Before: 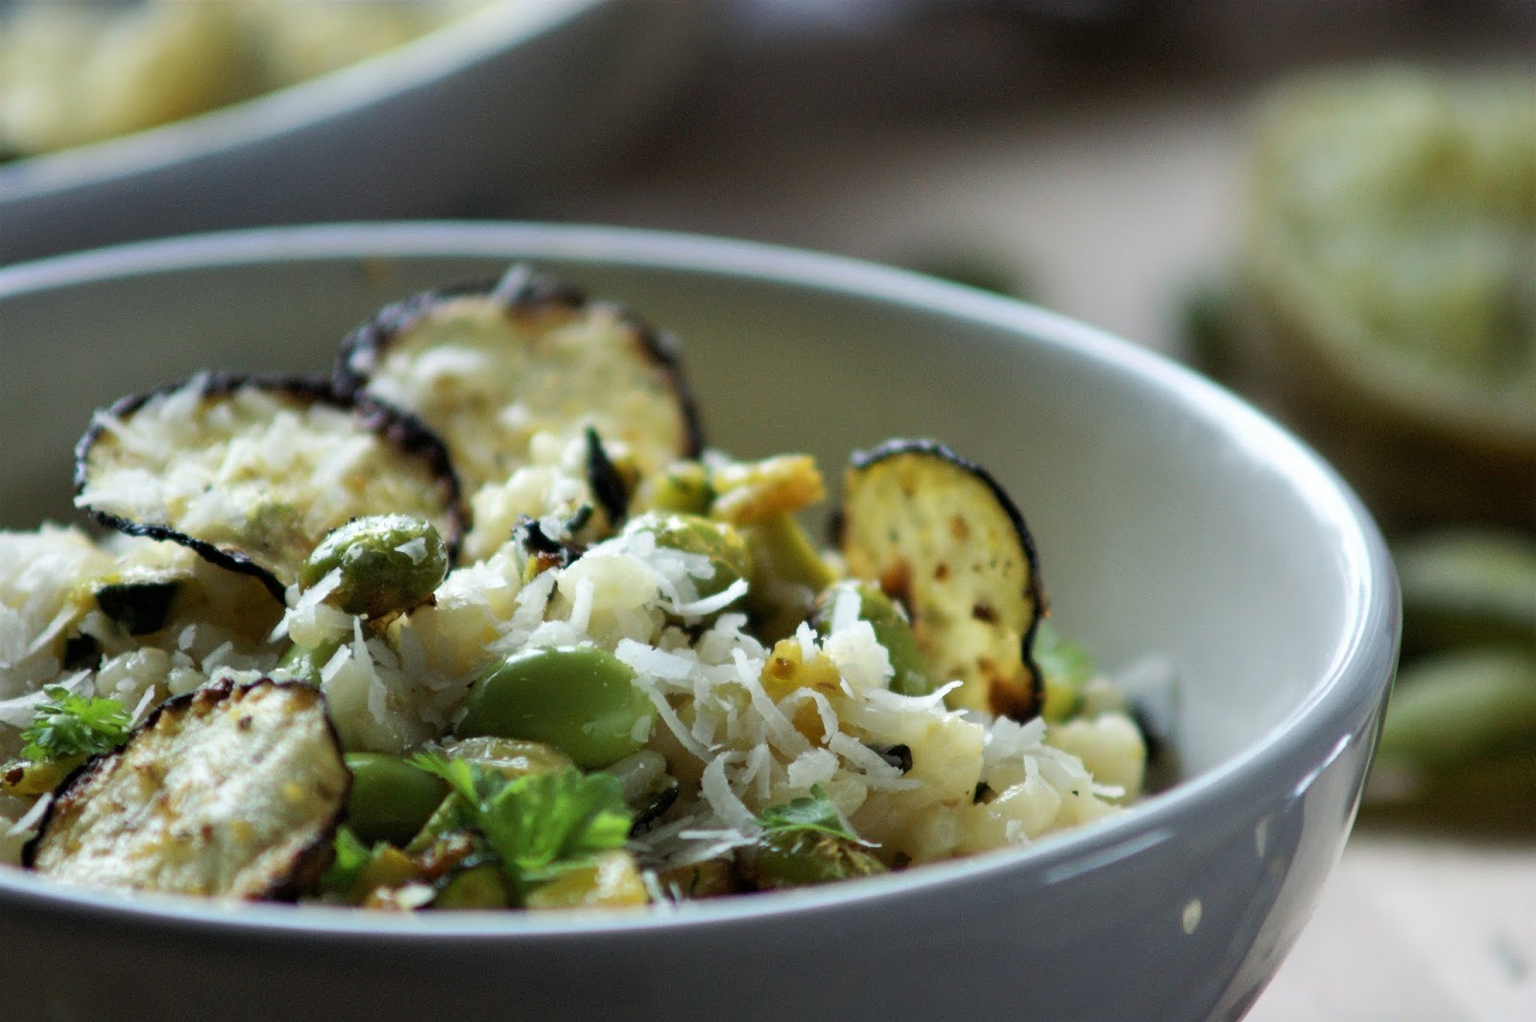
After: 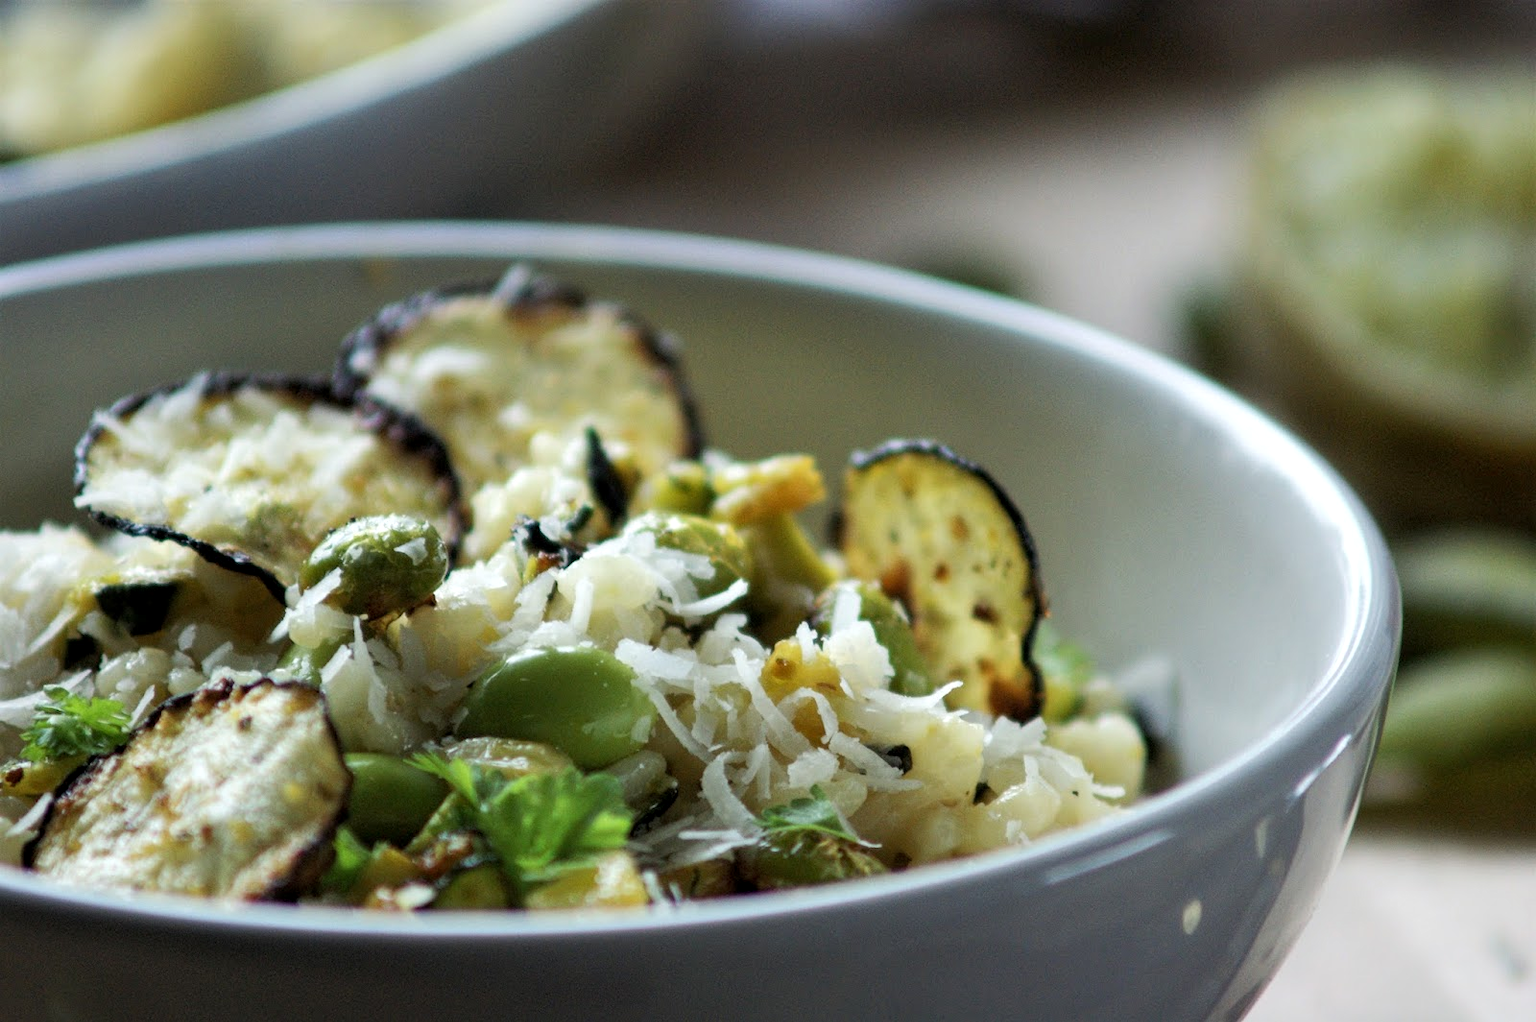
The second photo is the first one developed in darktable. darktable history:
base curve: curves: ch0 [(0, 0) (0.472, 0.508) (1, 1)], preserve colors none
local contrast: highlights 102%, shadows 99%, detail 120%, midtone range 0.2
